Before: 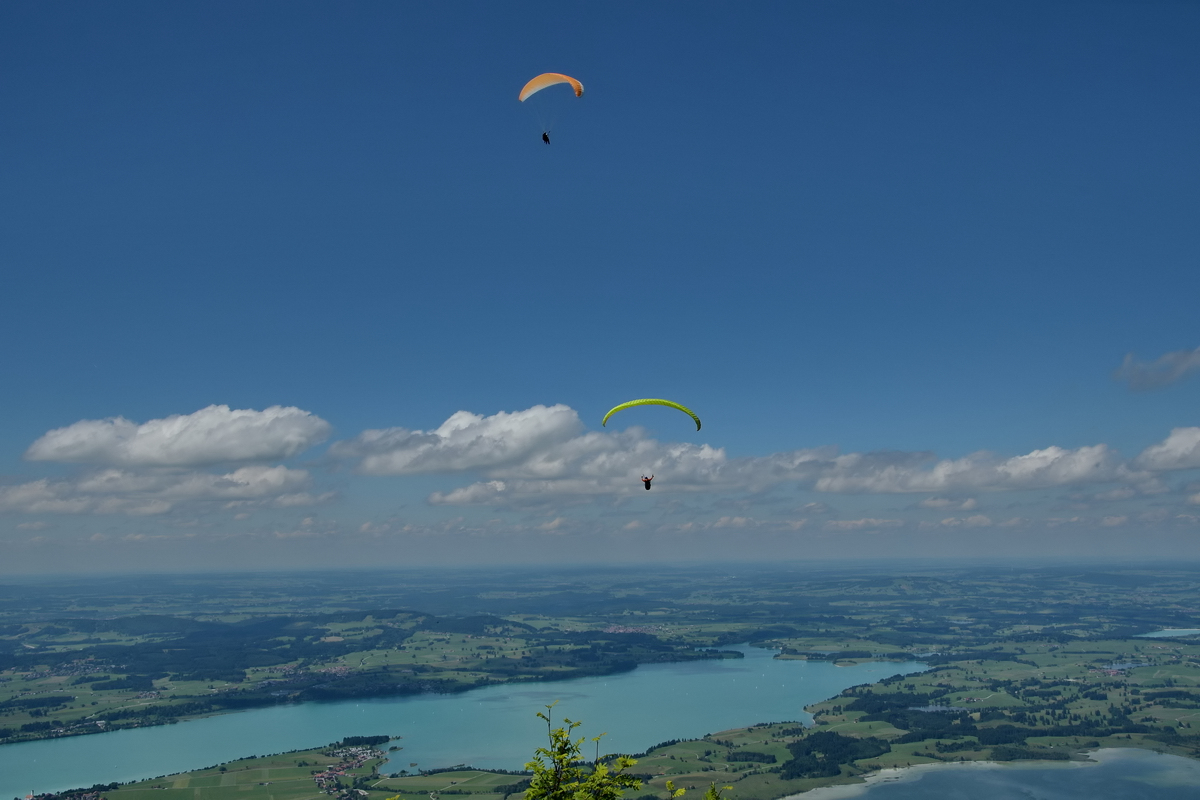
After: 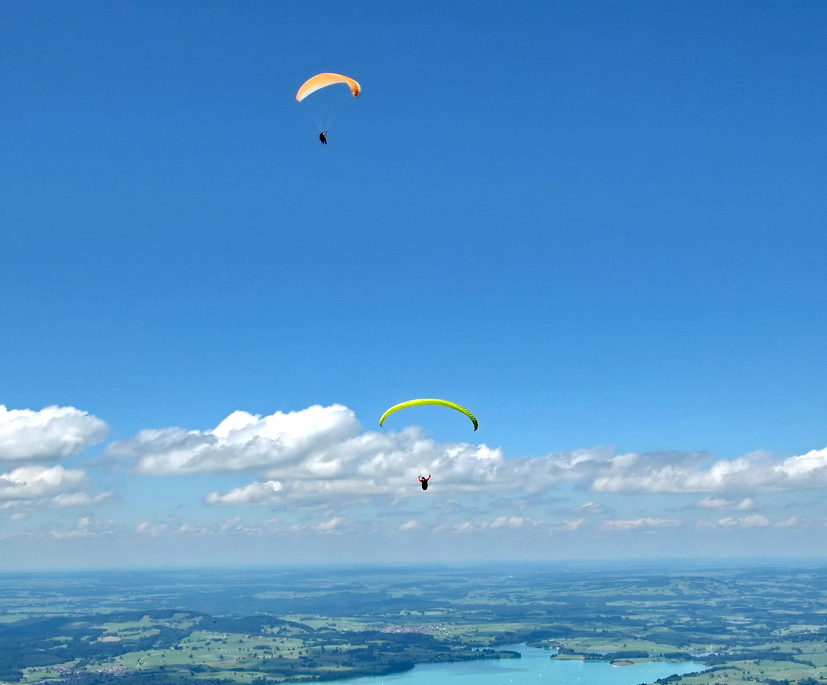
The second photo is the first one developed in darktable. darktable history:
crop: left 18.643%, right 12.377%, bottom 14.281%
exposure: black level correction 0.001, exposure 1.308 EV, compensate highlight preservation false
haze removal: compatibility mode true, adaptive false
